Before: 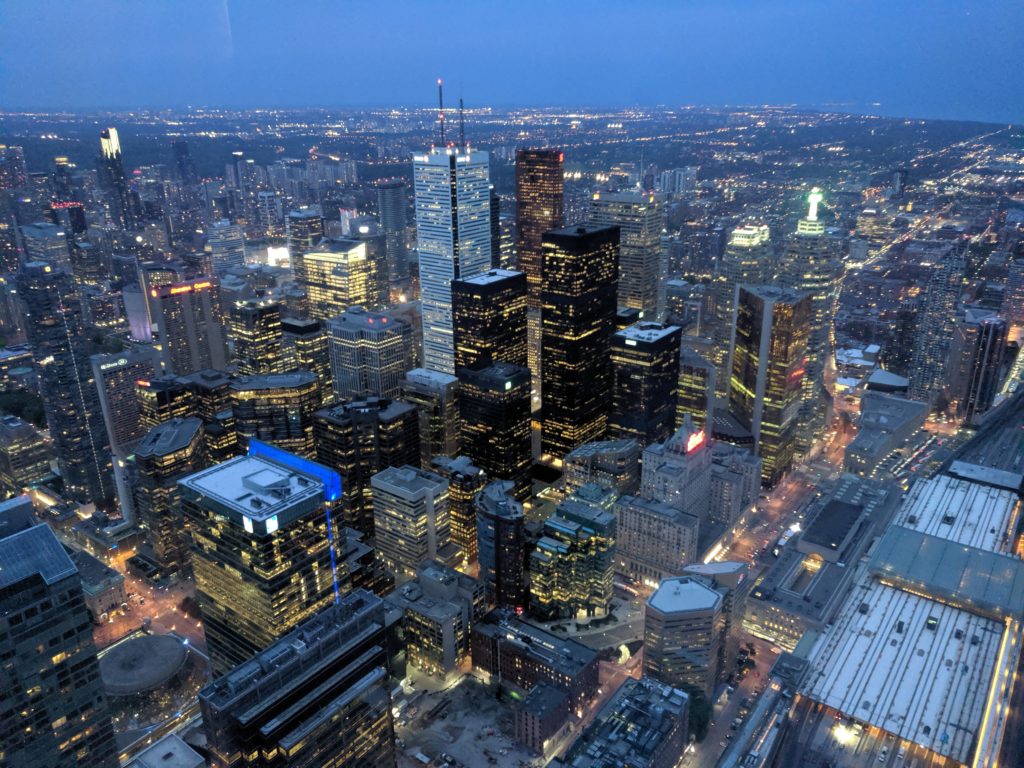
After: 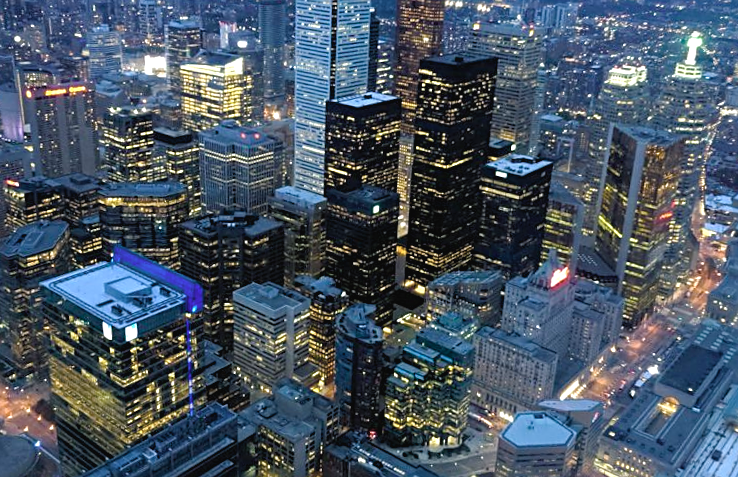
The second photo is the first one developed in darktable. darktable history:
sharpen: on, module defaults
contrast brightness saturation: contrast -0.051, saturation -0.4
color balance rgb: shadows lift › chroma 2.002%, shadows lift › hue 221.11°, linear chroma grading › shadows 9.76%, linear chroma grading › highlights 9.589%, linear chroma grading › global chroma 15.143%, linear chroma grading › mid-tones 14.864%, perceptual saturation grading › global saturation 20%, perceptual saturation grading › highlights 2.798%, perceptual saturation grading › shadows 50.163%, perceptual brilliance grading › global brilliance 12.779%, global vibrance 11.139%
crop and rotate: angle -3.76°, left 9.758%, top 20.678%, right 12.007%, bottom 11.808%
